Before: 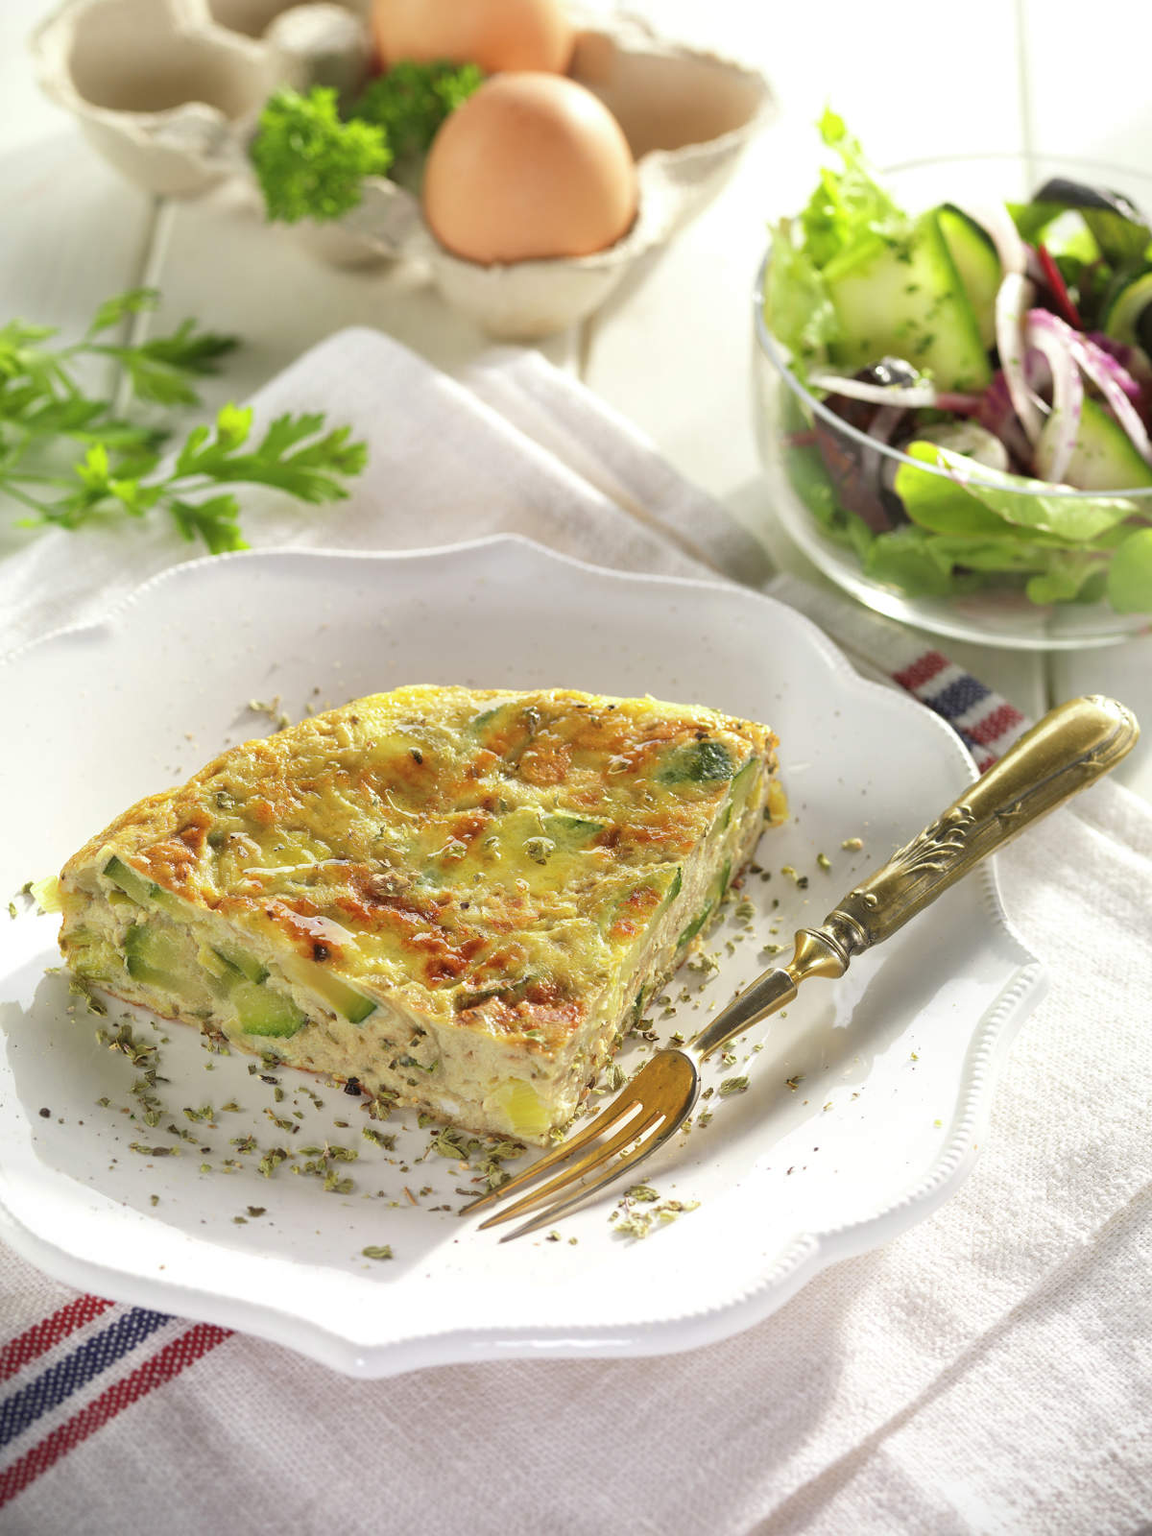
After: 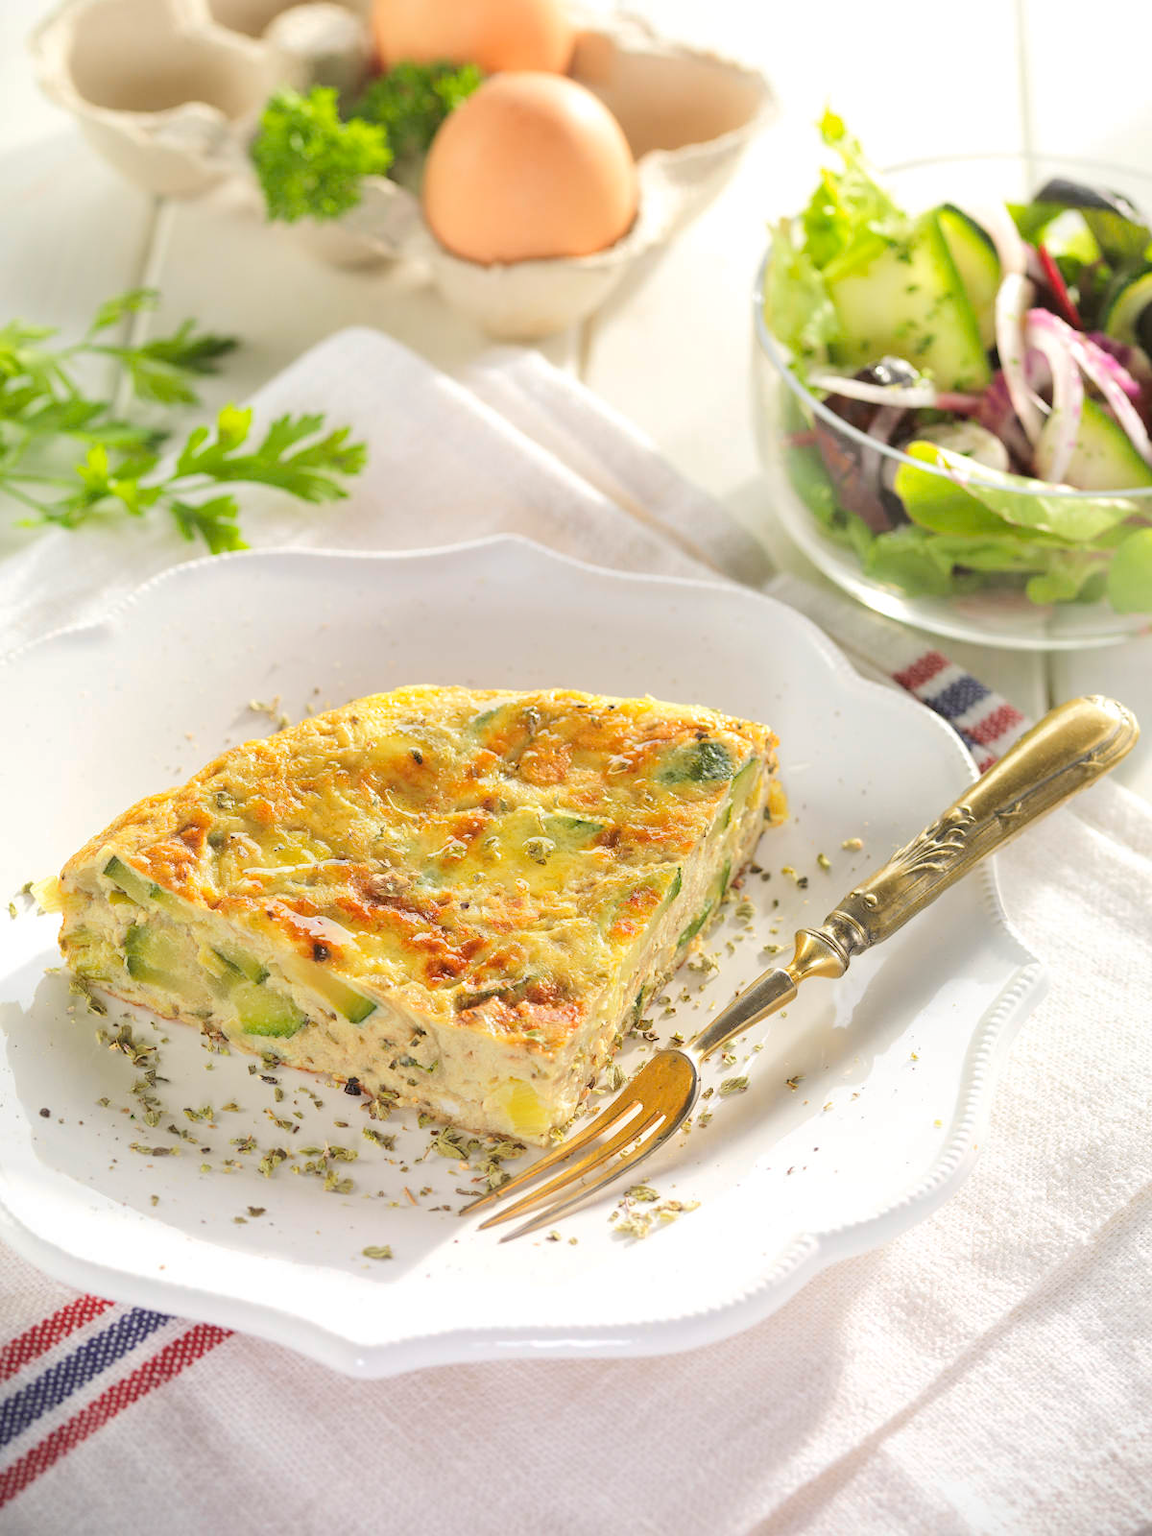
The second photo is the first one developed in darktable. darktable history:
base curve: curves: ch0 [(0, 0) (0.158, 0.273) (0.879, 0.895) (1, 1)]
